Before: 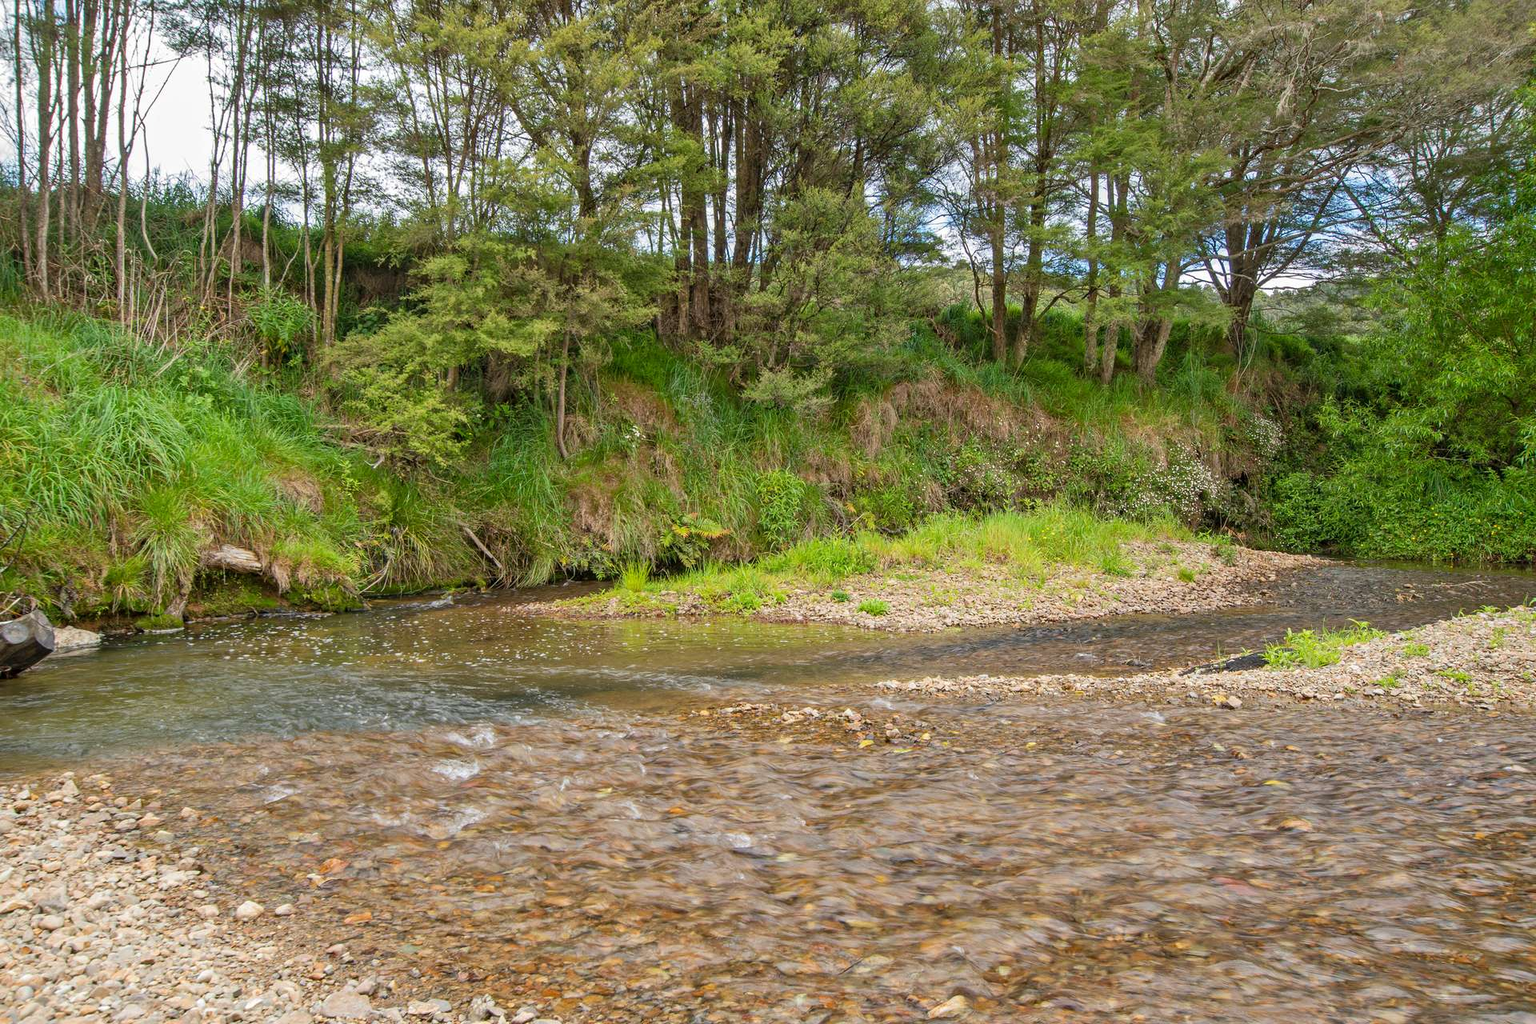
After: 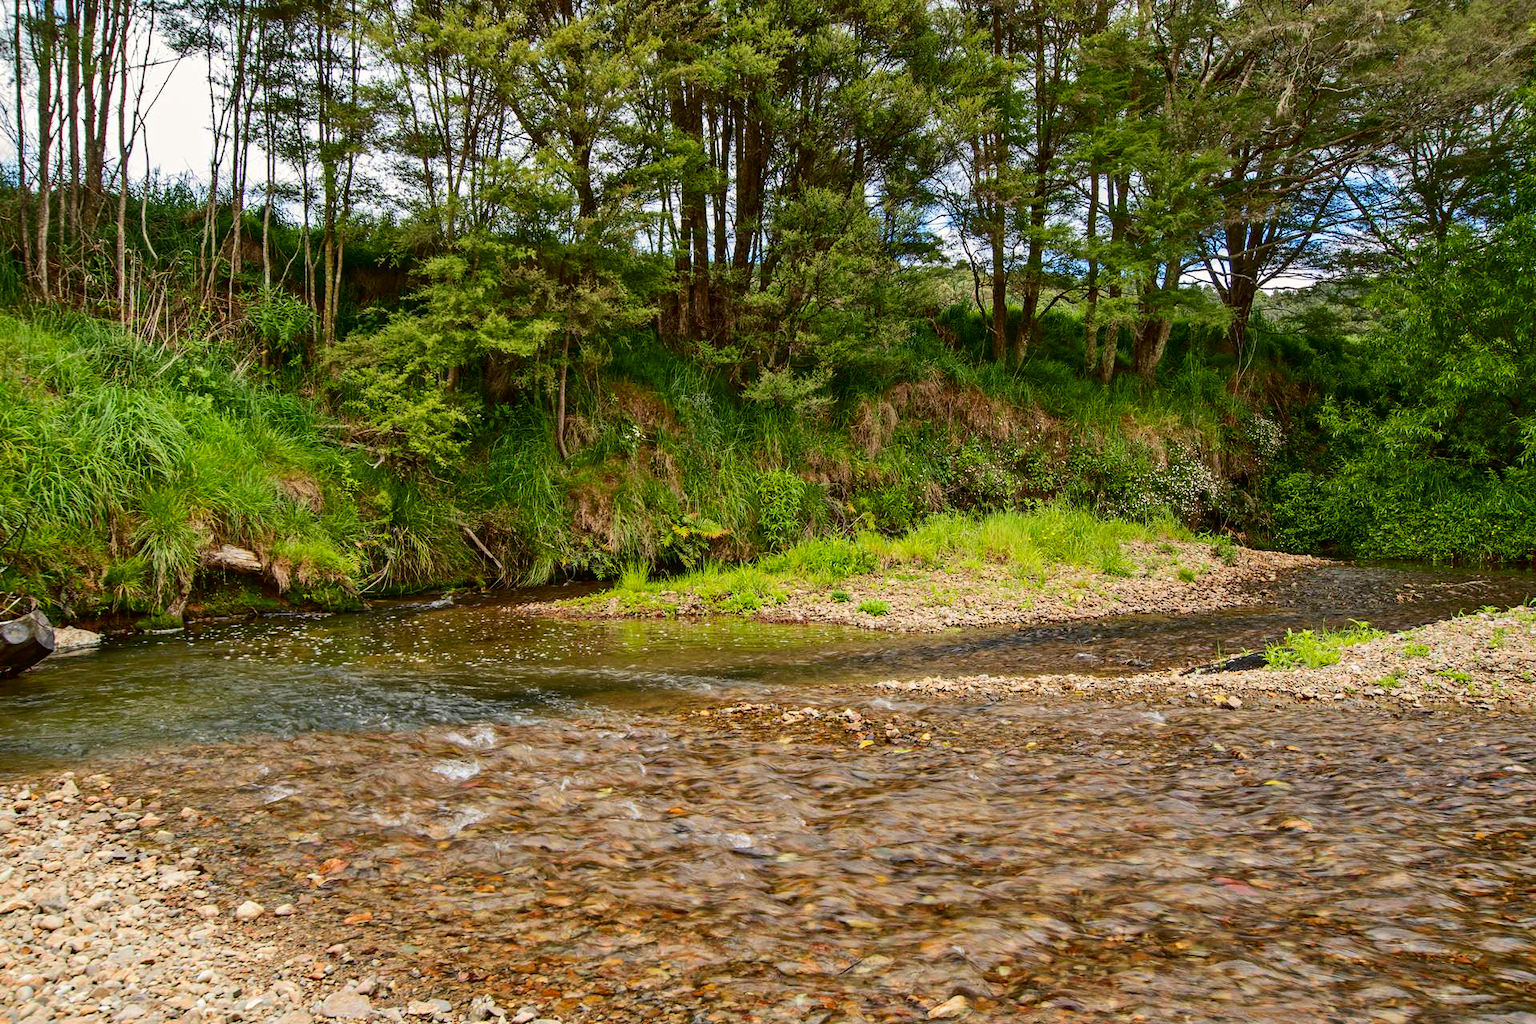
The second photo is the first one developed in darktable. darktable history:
contrast brightness saturation: contrast 0.1, brightness -0.26, saturation 0.14
tone curve: curves: ch0 [(0, 0.01) (0.052, 0.045) (0.136, 0.133) (0.29, 0.332) (0.453, 0.531) (0.676, 0.751) (0.89, 0.919) (1, 1)]; ch1 [(0, 0) (0.094, 0.081) (0.285, 0.299) (0.385, 0.403) (0.446, 0.443) (0.495, 0.496) (0.544, 0.552) (0.589, 0.612) (0.722, 0.728) (1, 1)]; ch2 [(0, 0) (0.257, 0.217) (0.43, 0.421) (0.498, 0.507) (0.531, 0.544) (0.56, 0.579) (0.625, 0.642) (1, 1)], color space Lab, independent channels, preserve colors none
